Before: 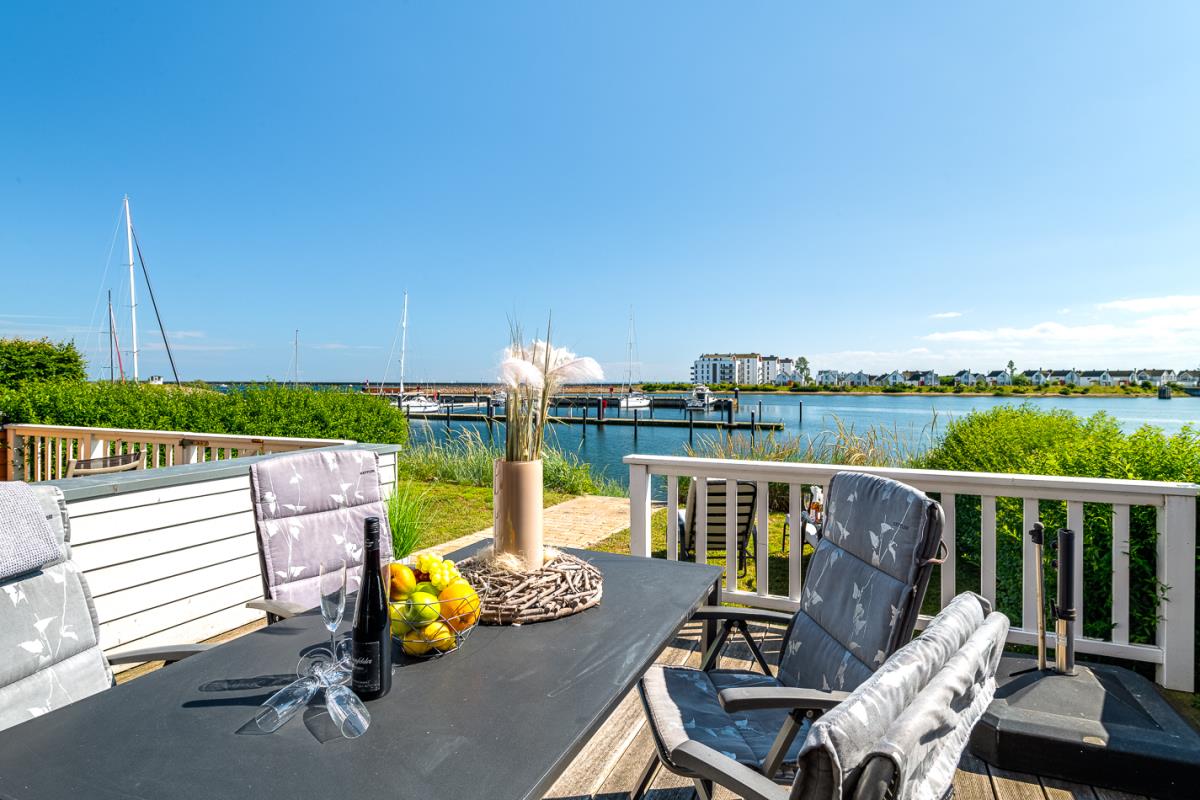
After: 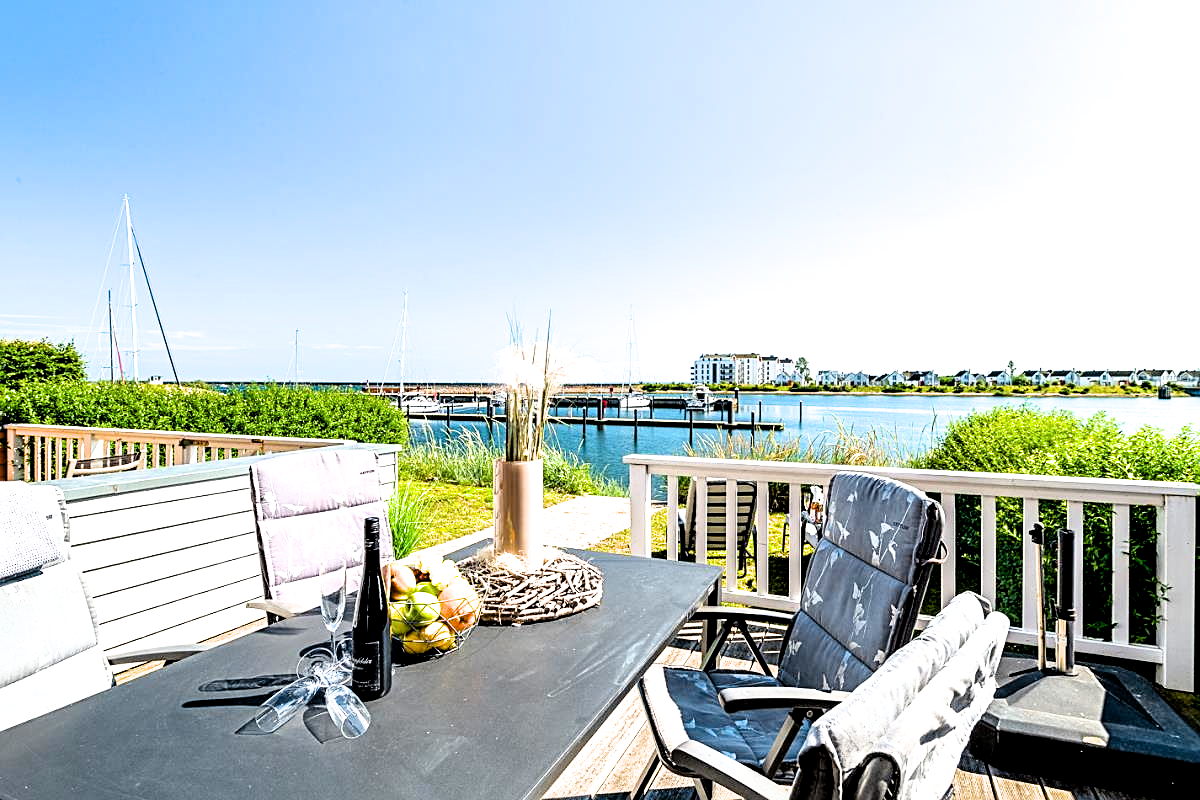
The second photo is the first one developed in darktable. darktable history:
sharpen: on, module defaults
exposure: black level correction 0.01, exposure 1 EV, compensate exposure bias true, compensate highlight preservation false
filmic rgb: black relative exposure -6.28 EV, white relative exposure 2.8 EV, target black luminance 0%, hardness 4.56, latitude 67.59%, contrast 1.28, shadows ↔ highlights balance -3.24%
